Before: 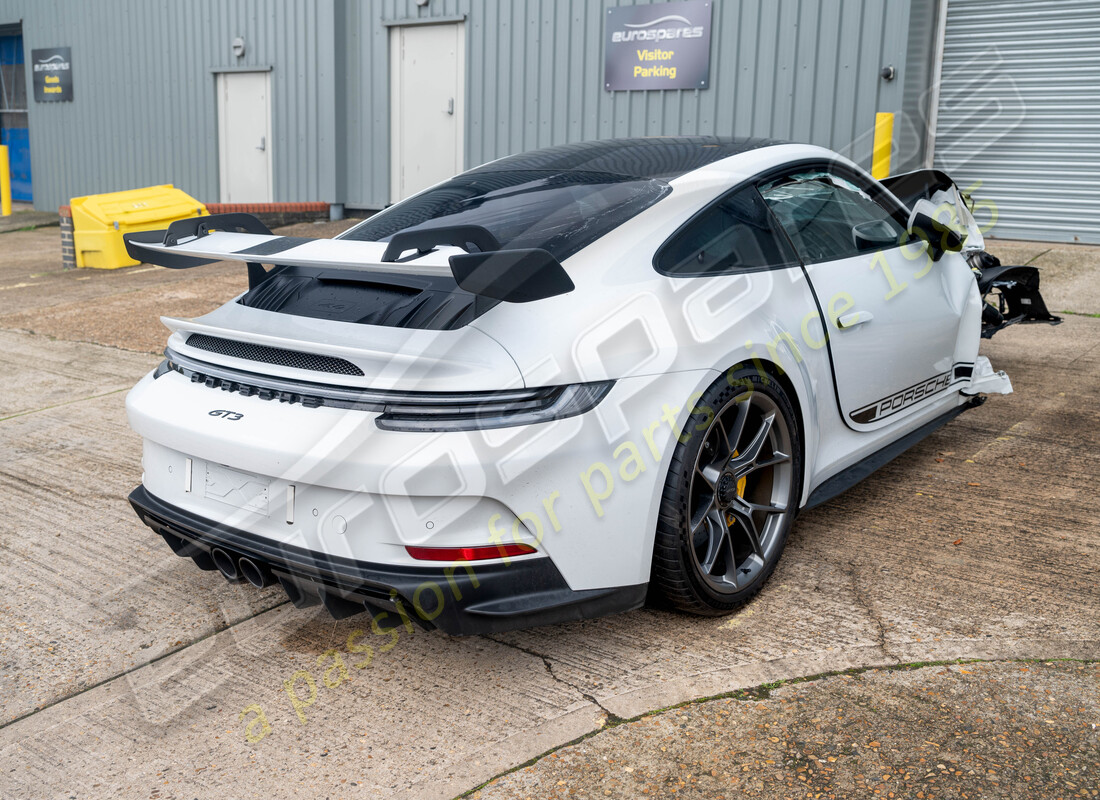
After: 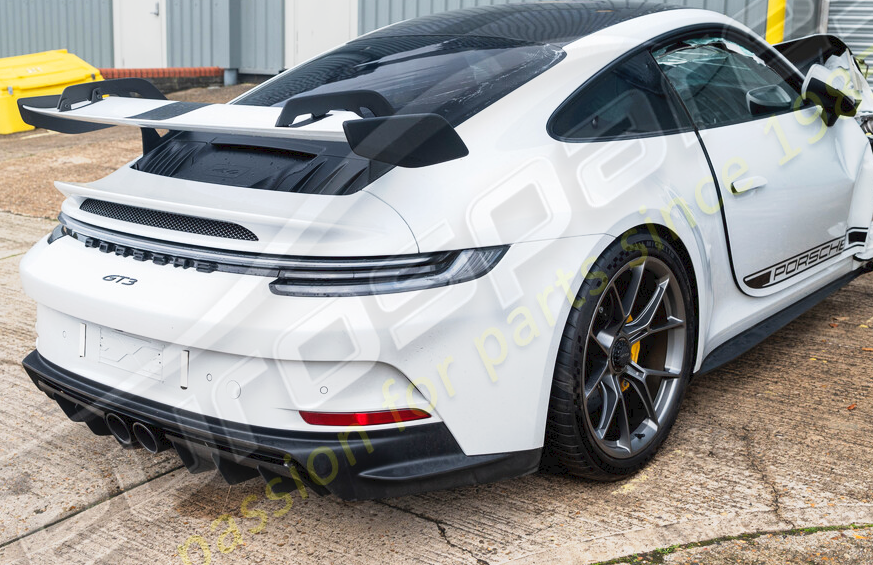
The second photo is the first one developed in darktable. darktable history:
crop: left 9.712%, top 16.928%, right 10.845%, bottom 12.332%
tone curve: curves: ch0 [(0, 0) (0.003, 0.045) (0.011, 0.051) (0.025, 0.057) (0.044, 0.074) (0.069, 0.096) (0.1, 0.125) (0.136, 0.16) (0.177, 0.201) (0.224, 0.242) (0.277, 0.299) (0.335, 0.362) (0.399, 0.432) (0.468, 0.512) (0.543, 0.601) (0.623, 0.691) (0.709, 0.786) (0.801, 0.876) (0.898, 0.927) (1, 1)], preserve colors none
